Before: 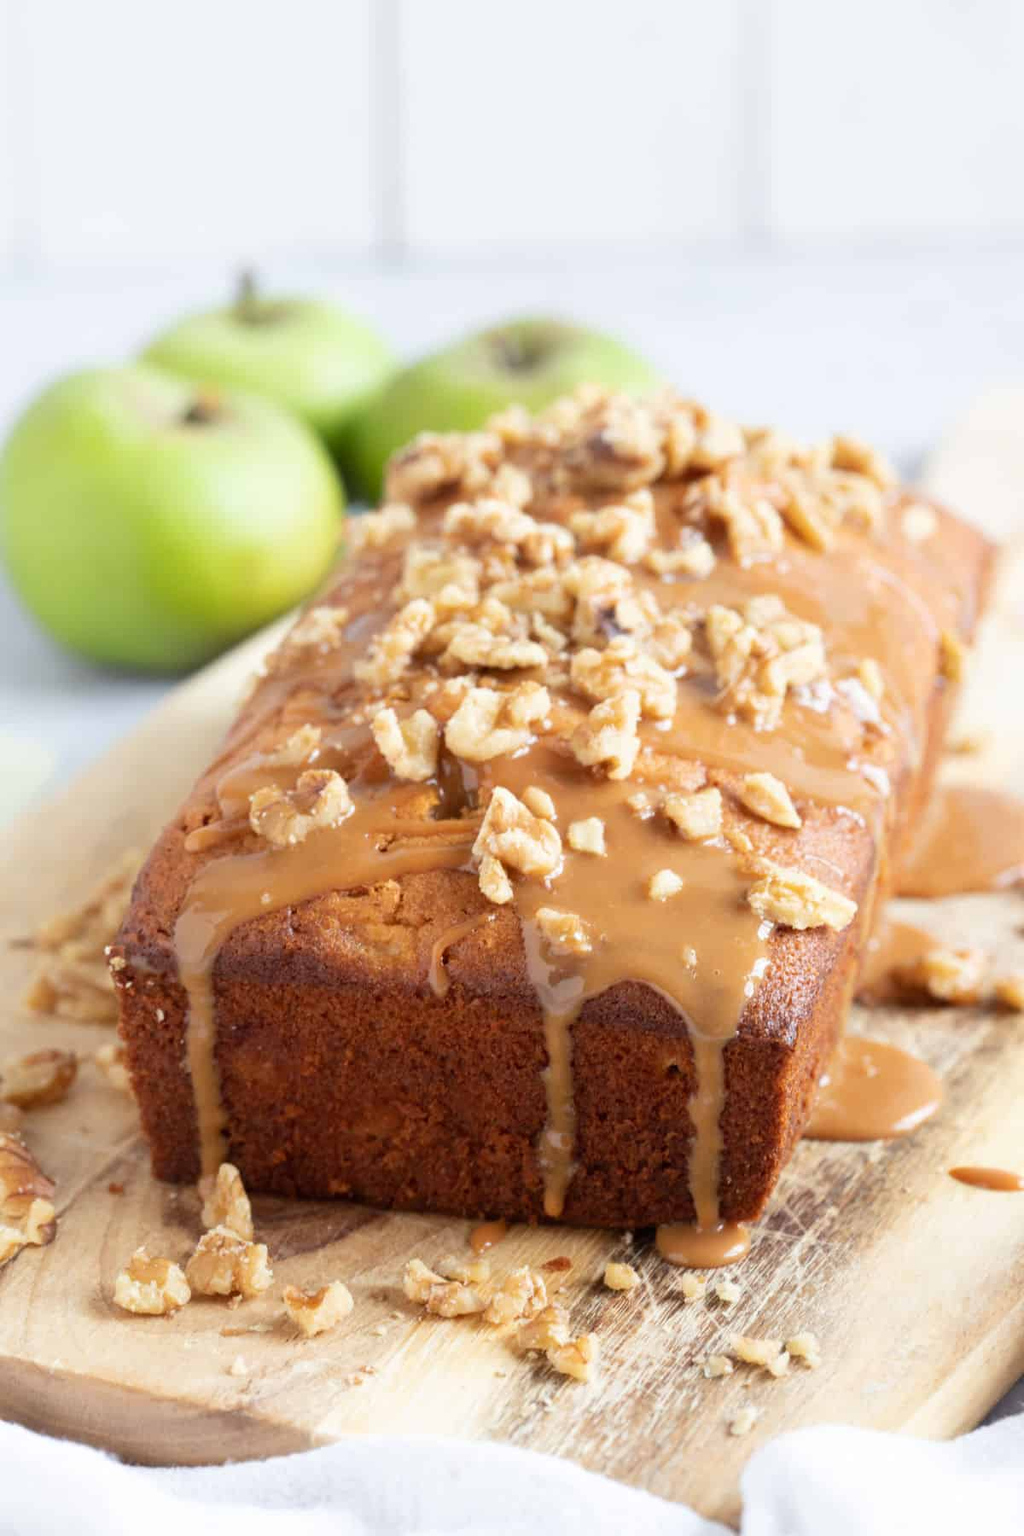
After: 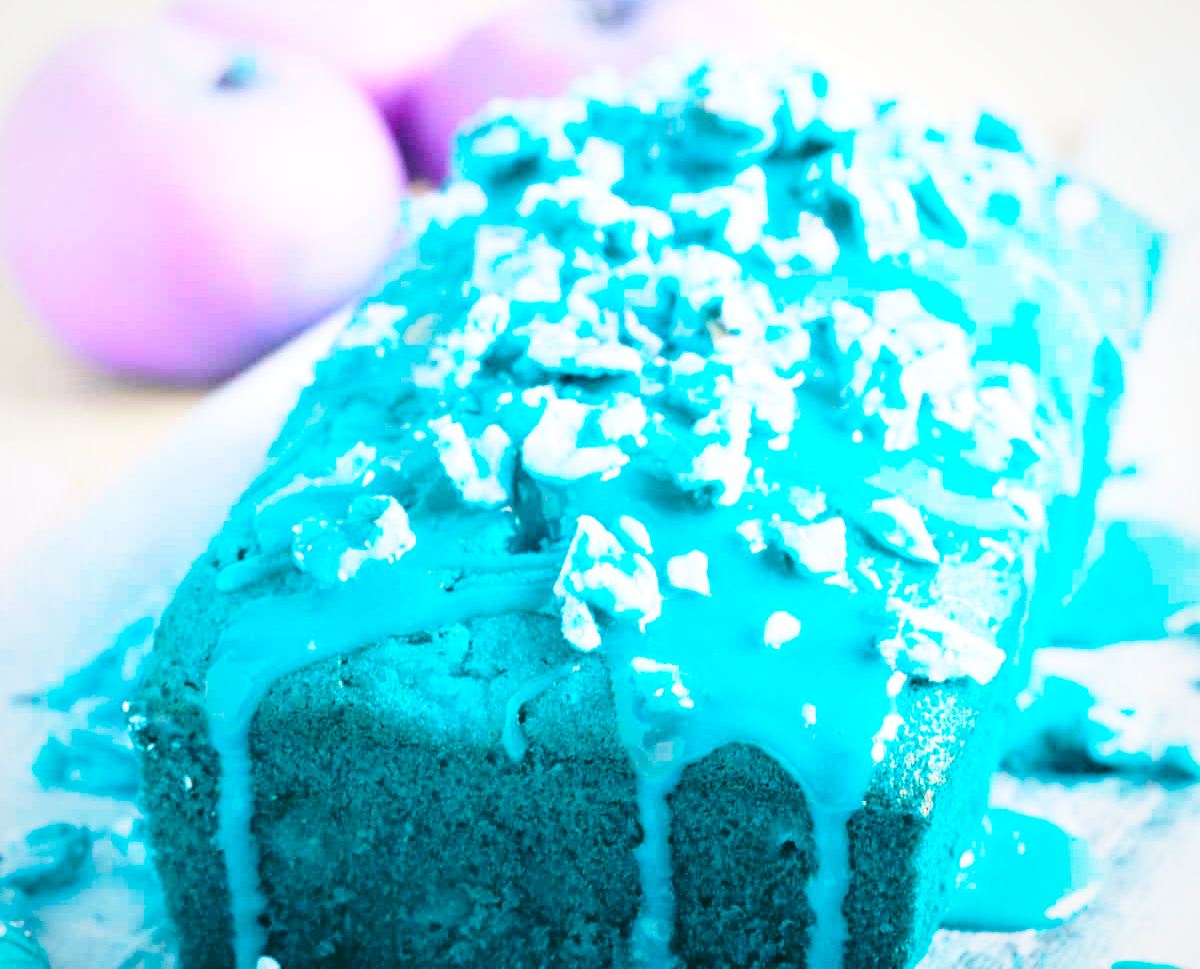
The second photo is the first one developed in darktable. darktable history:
base curve: curves: ch0 [(0, 0) (0.032, 0.037) (0.105, 0.228) (0.435, 0.76) (0.856, 0.983) (1, 1)], preserve colors none
color balance rgb: global offset › luminance 0.727%, linear chroma grading › global chroma 0.322%, perceptual saturation grading › global saturation 19.551%, hue shift 179.54°, global vibrance 49.665%, contrast 0.226%
crop and rotate: top 22.635%, bottom 23.515%
vignetting: fall-off radius 82.3%, brightness -0.201
